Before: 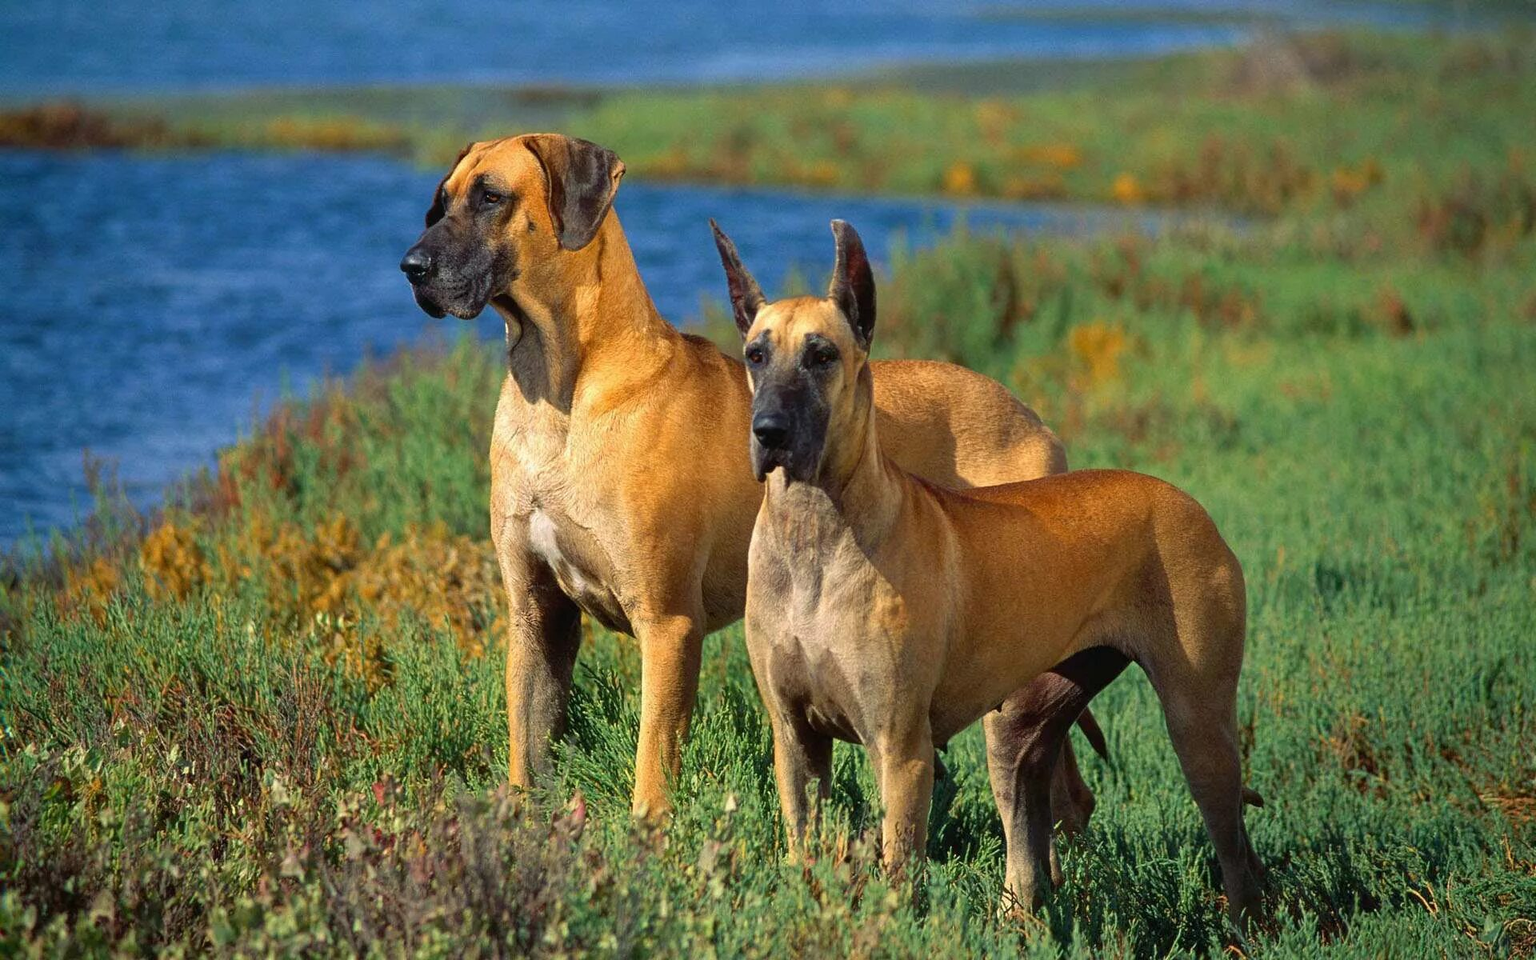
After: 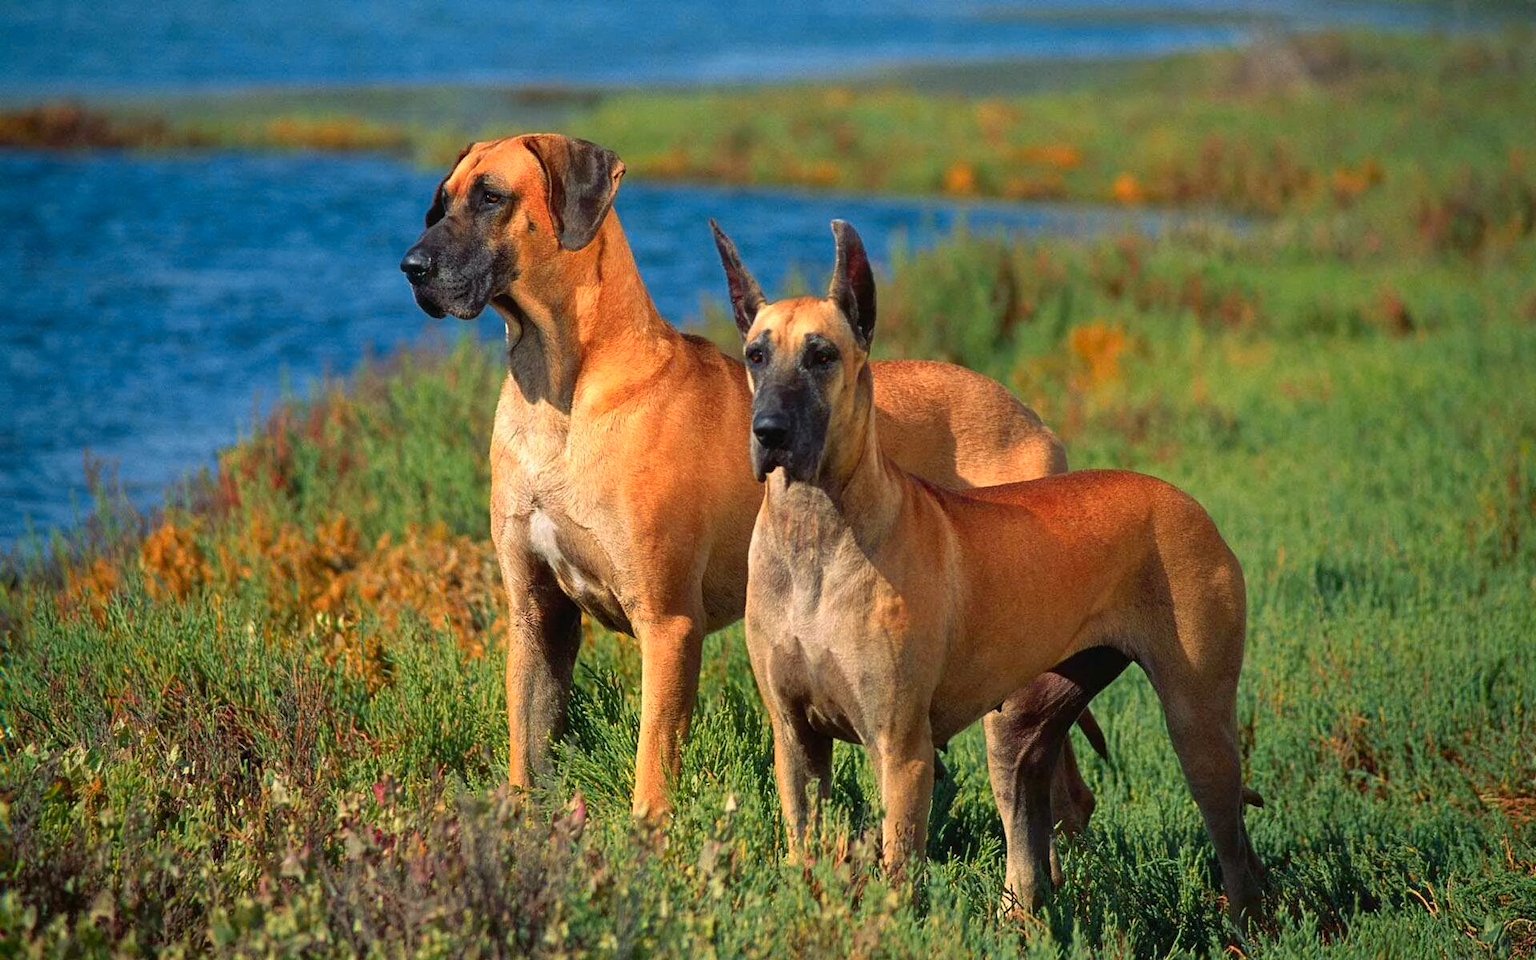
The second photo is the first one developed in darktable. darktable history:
color zones: curves: ch1 [(0.235, 0.558) (0.75, 0.5)]; ch2 [(0.25, 0.462) (0.749, 0.457)], mix 25.94%
exposure: compensate highlight preservation false
